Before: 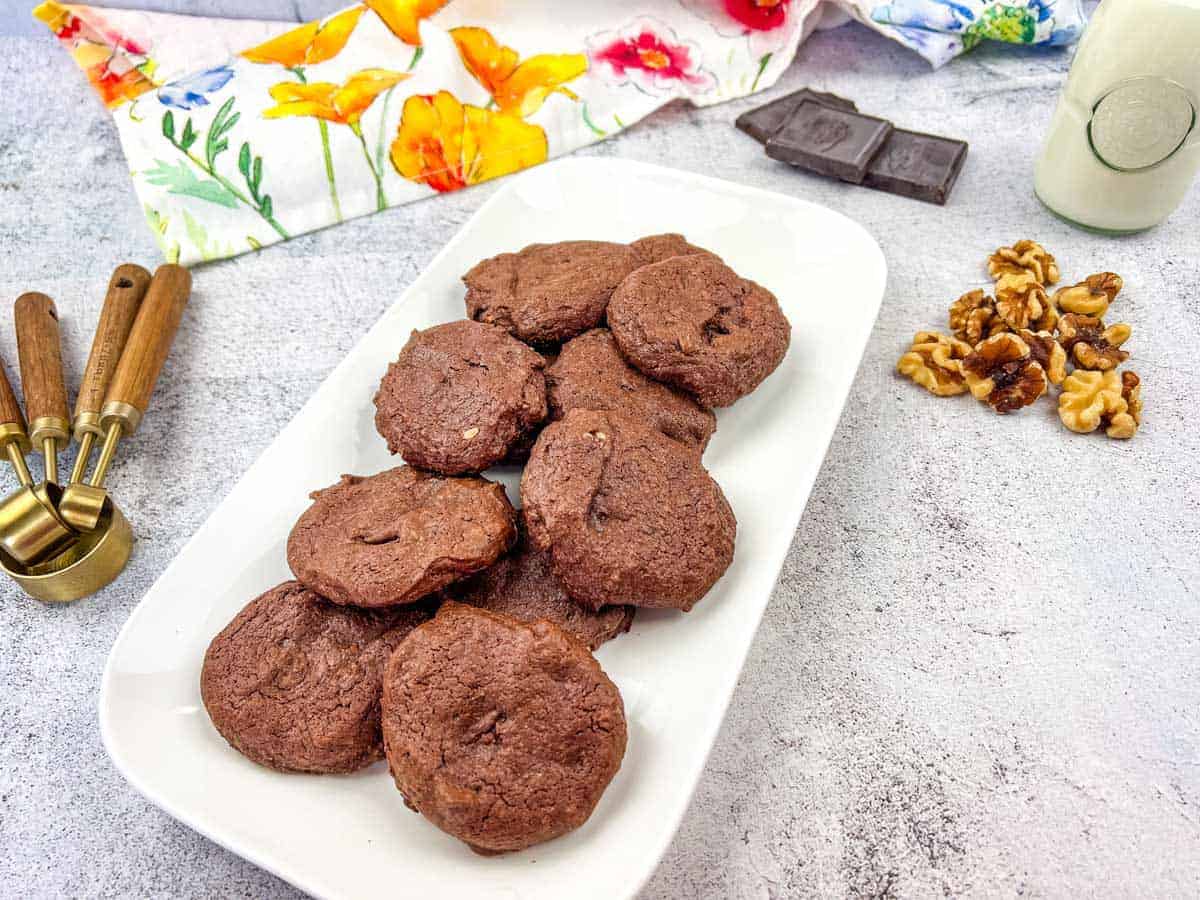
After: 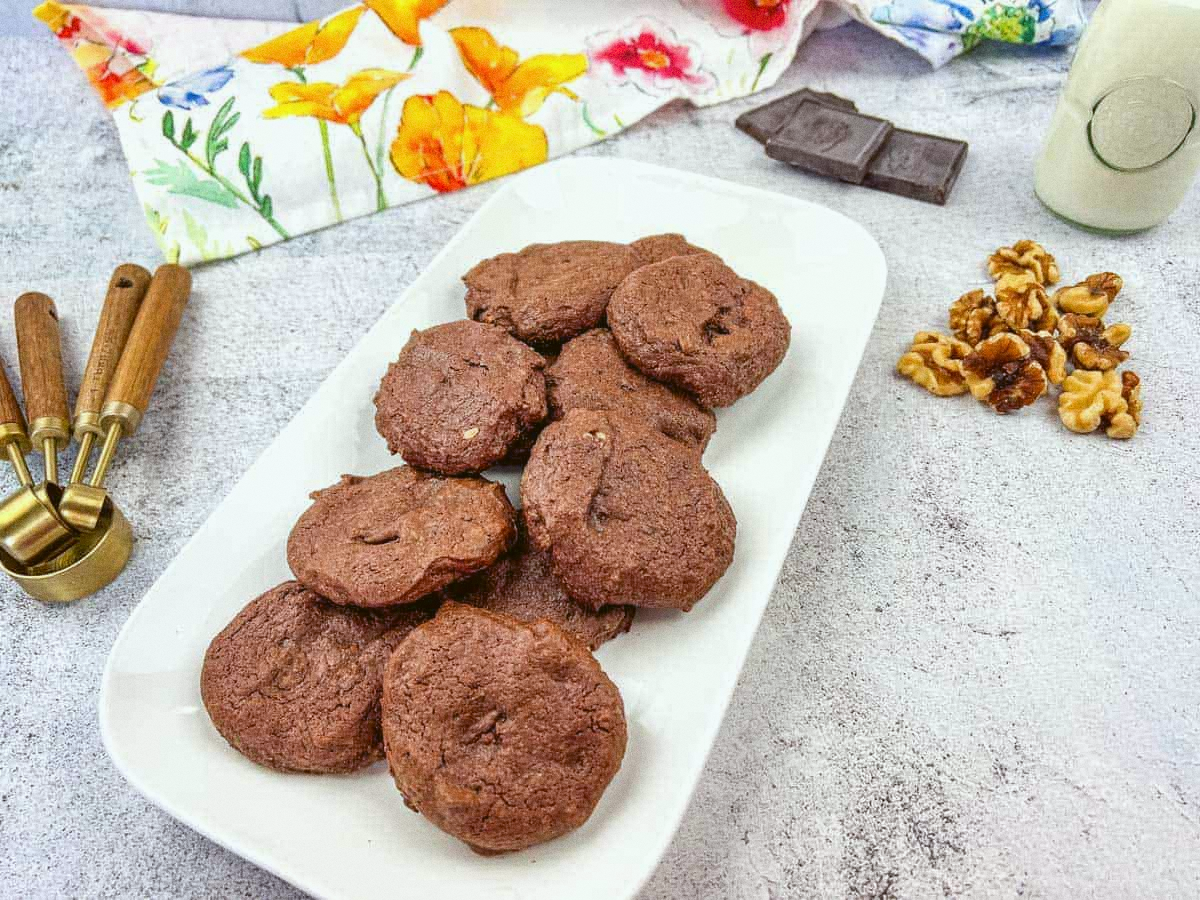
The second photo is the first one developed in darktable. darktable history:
grain: coarseness 3.21 ISO
color balance: lift [1.004, 1.002, 1.002, 0.998], gamma [1, 1.007, 1.002, 0.993], gain [1, 0.977, 1.013, 1.023], contrast -3.64%
